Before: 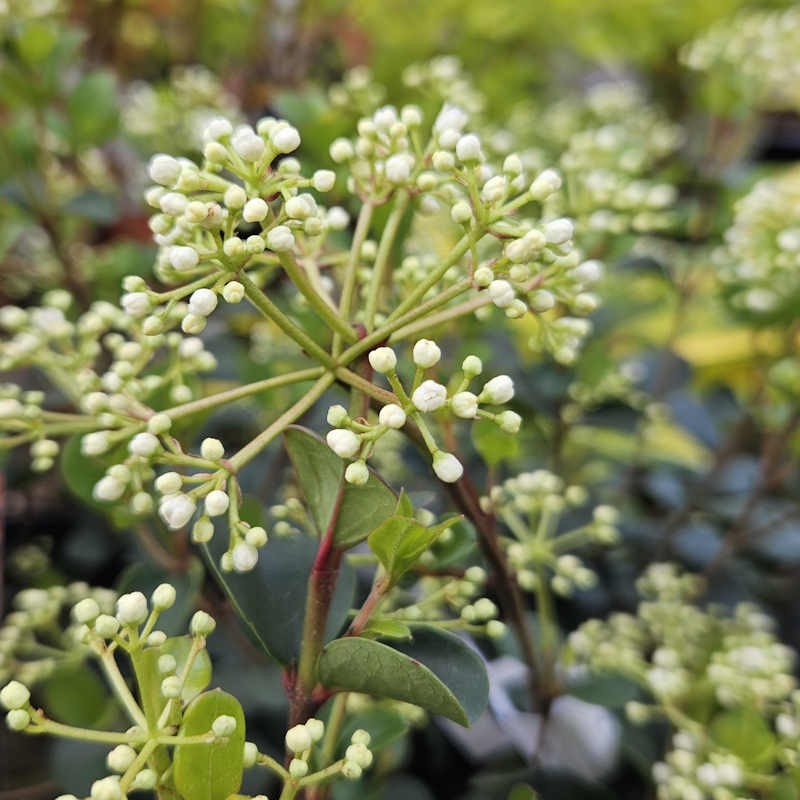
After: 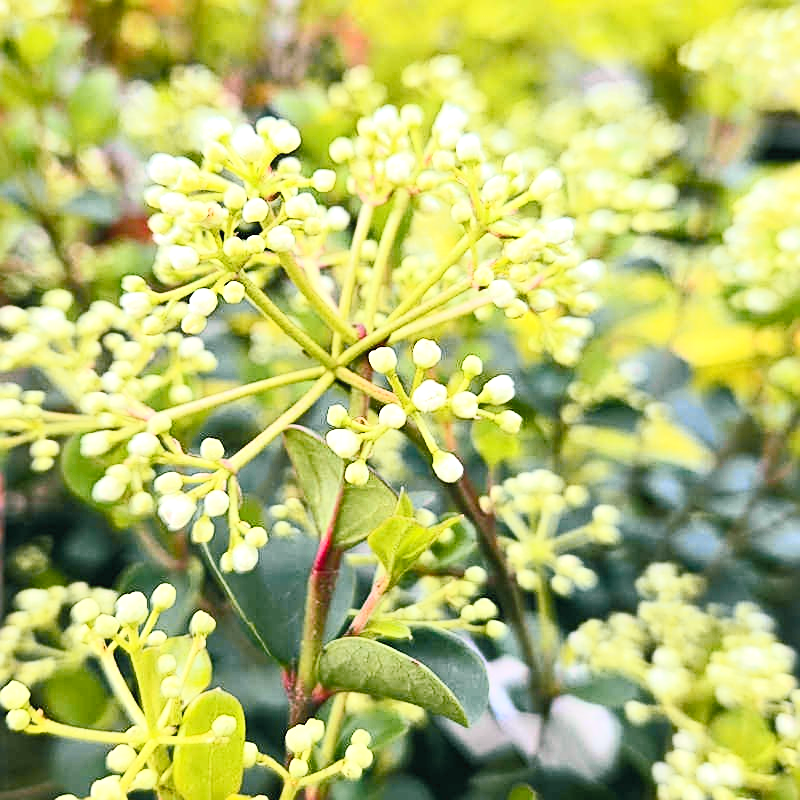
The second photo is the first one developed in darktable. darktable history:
color balance rgb: shadows lift › chroma 11.764%, shadows lift › hue 133.99°, power › hue 326.12°, white fulcrum 0.089 EV, perceptual saturation grading › global saturation 27.601%, perceptual saturation grading › highlights -24.914%, perceptual saturation grading › shadows 24.991%, global vibrance 20%
exposure: exposure 1 EV, compensate highlight preservation false
tone curve: curves: ch0 [(0, 0.026) (0.172, 0.194) (0.398, 0.437) (0.469, 0.544) (0.612, 0.741) (0.845, 0.926) (1, 0.968)]; ch1 [(0, 0) (0.437, 0.453) (0.472, 0.467) (0.502, 0.502) (0.531, 0.537) (0.574, 0.583) (0.617, 0.64) (0.699, 0.749) (0.859, 0.919) (1, 1)]; ch2 [(0, 0) (0.33, 0.301) (0.421, 0.443) (0.476, 0.502) (0.511, 0.504) (0.553, 0.55) (0.595, 0.586) (0.664, 0.664) (1, 1)], color space Lab, independent channels, preserve colors none
sharpen: on, module defaults
